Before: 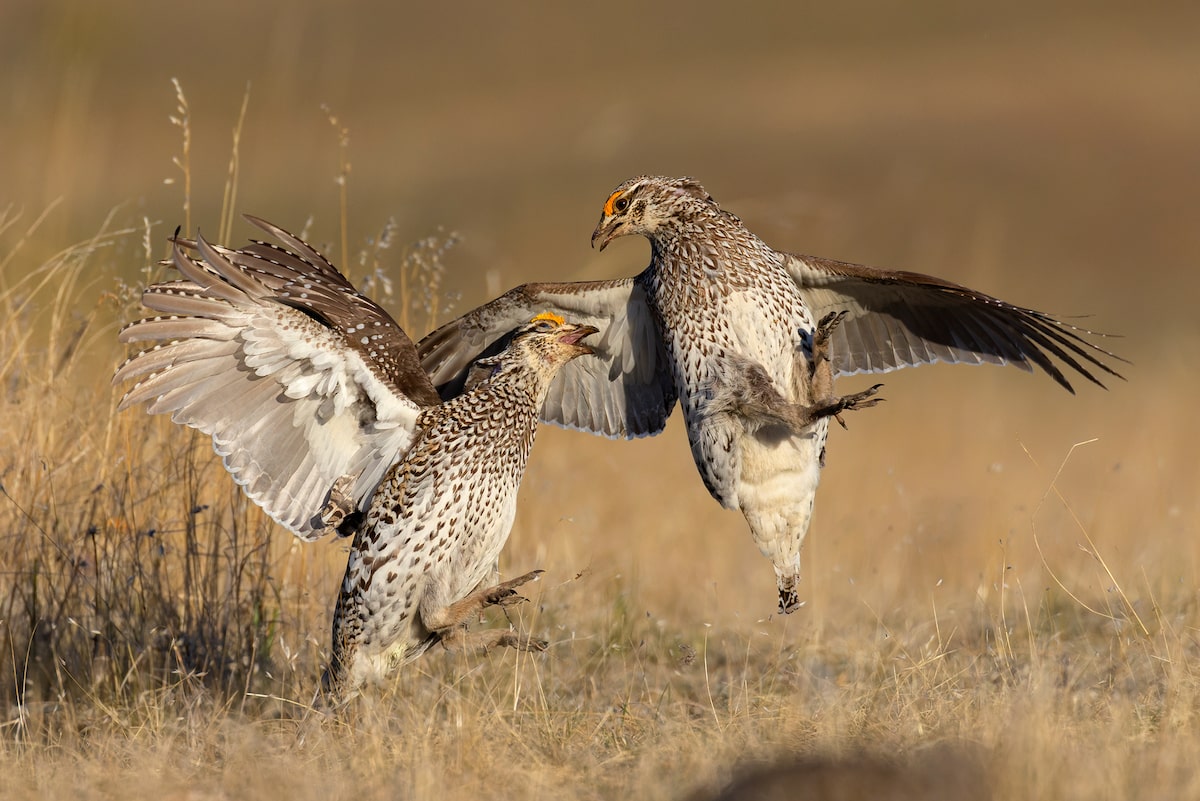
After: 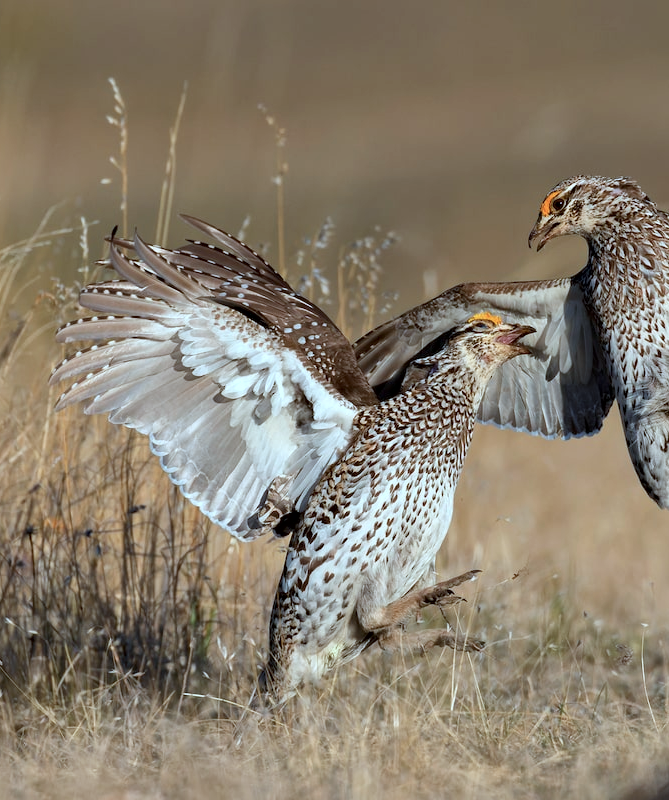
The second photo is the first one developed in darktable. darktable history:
local contrast: mode bilateral grid, contrast 11, coarseness 25, detail 115%, midtone range 0.2
color correction: highlights a* -9.61, highlights b* -21.99
crop: left 5.278%, right 38.945%
contrast equalizer: octaves 7, y [[0.509, 0.517, 0.523, 0.523, 0.517, 0.509], [0.5 ×6], [0.5 ×6], [0 ×6], [0 ×6]]
